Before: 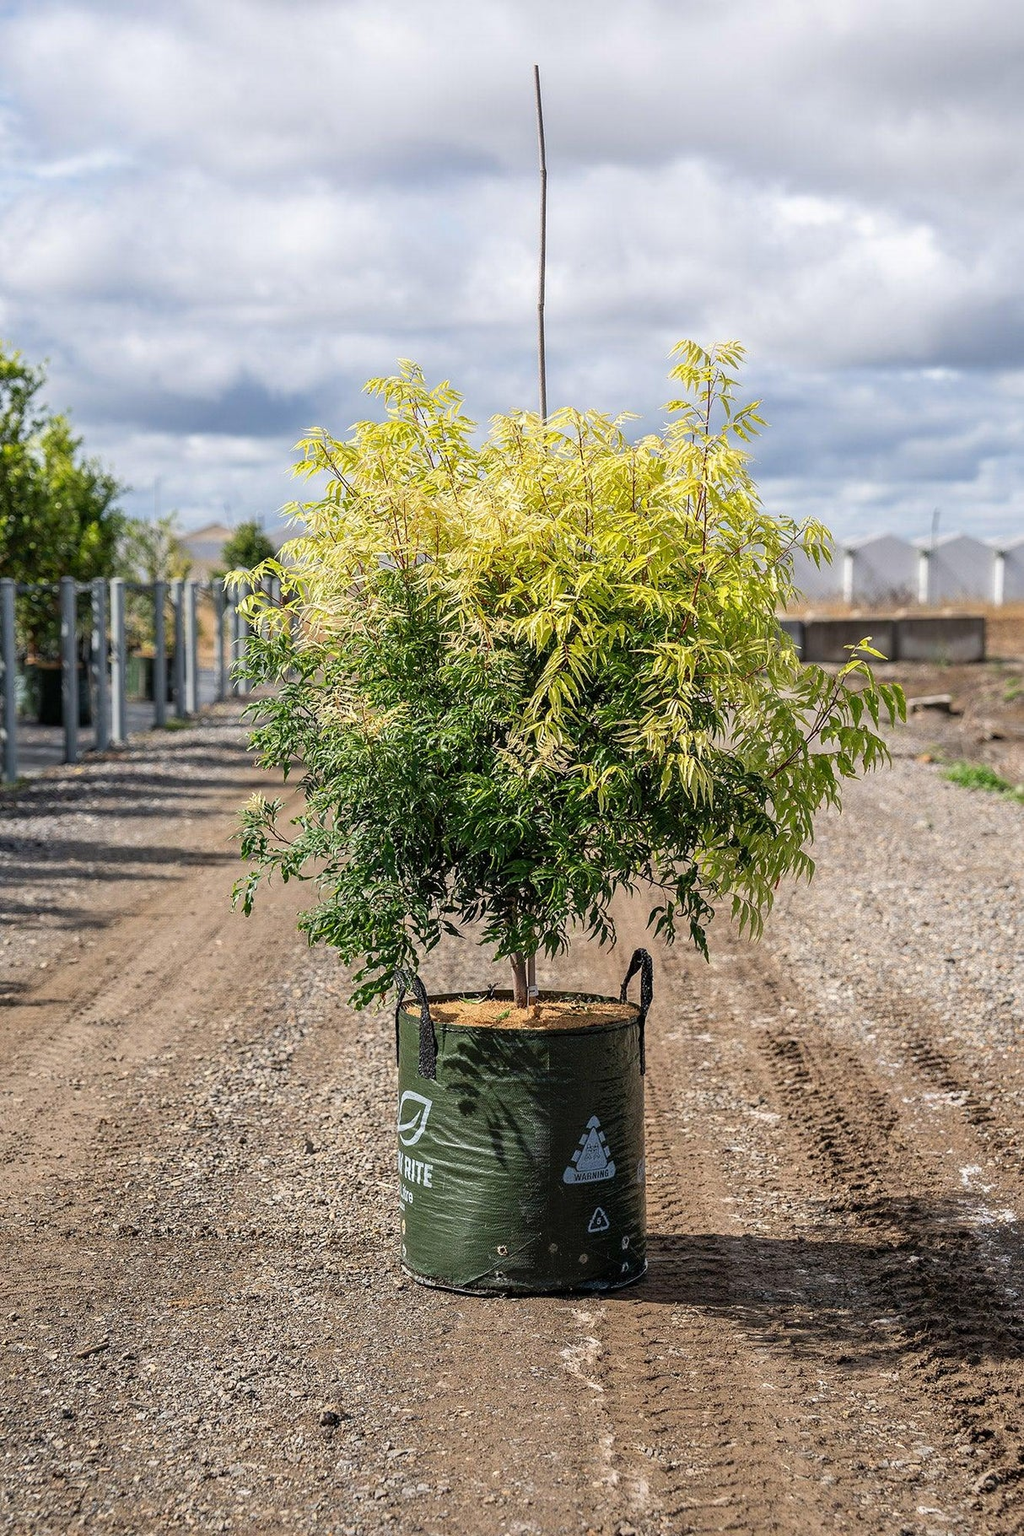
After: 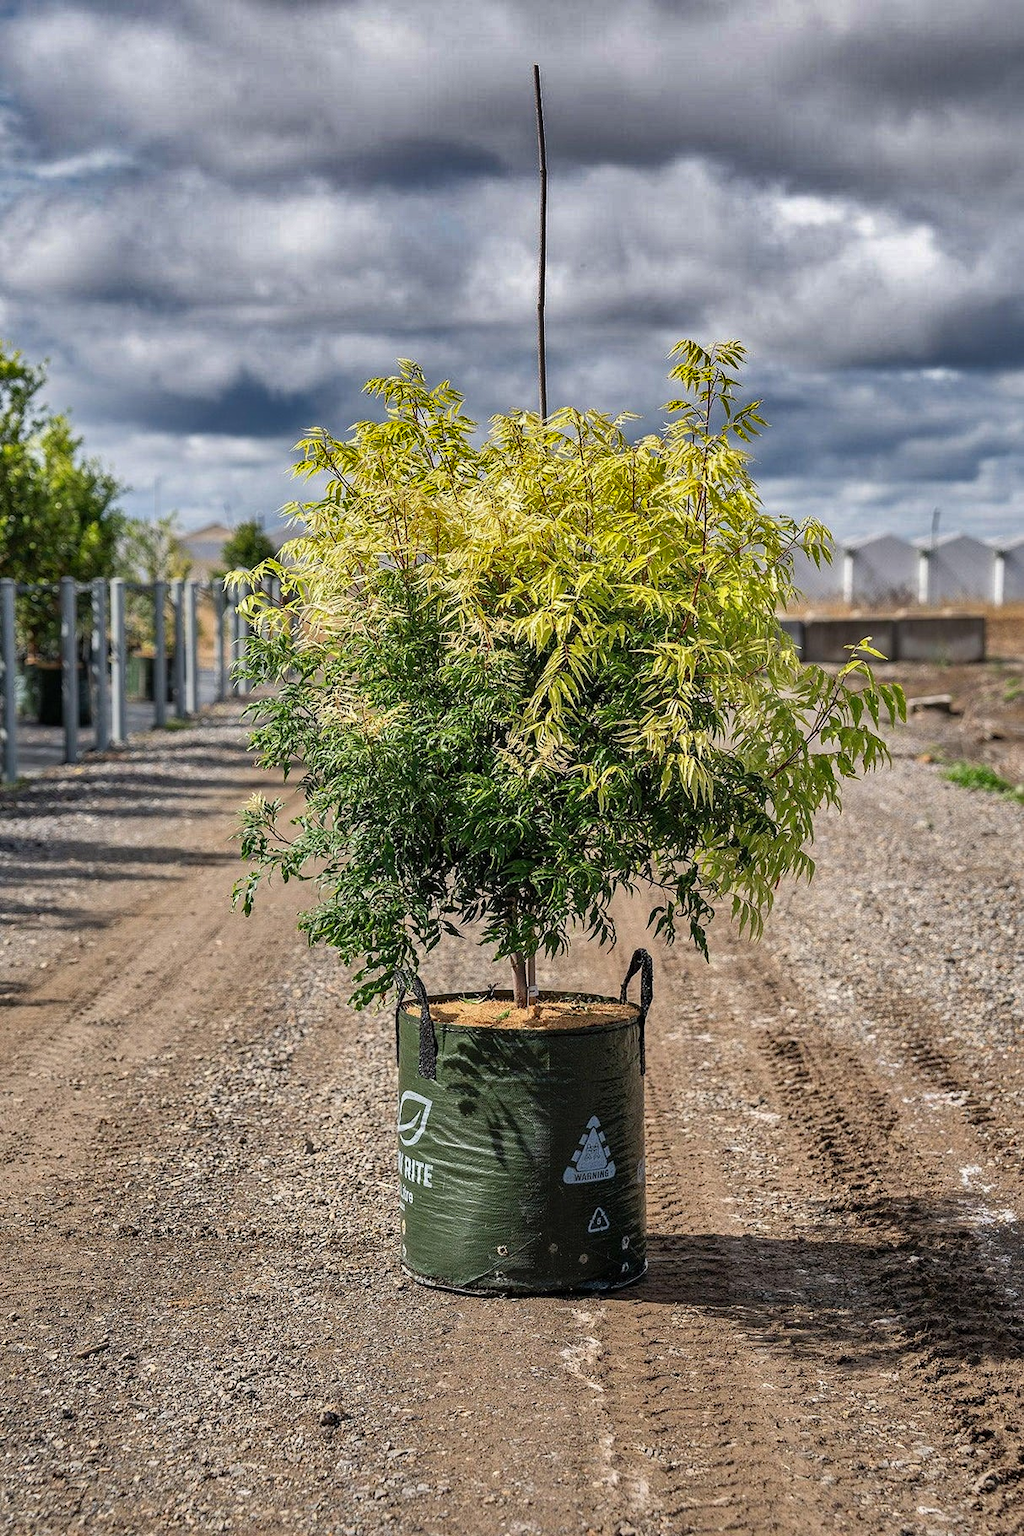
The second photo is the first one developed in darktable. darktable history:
shadows and highlights: shadows 24.62, highlights -78.05, soften with gaussian
